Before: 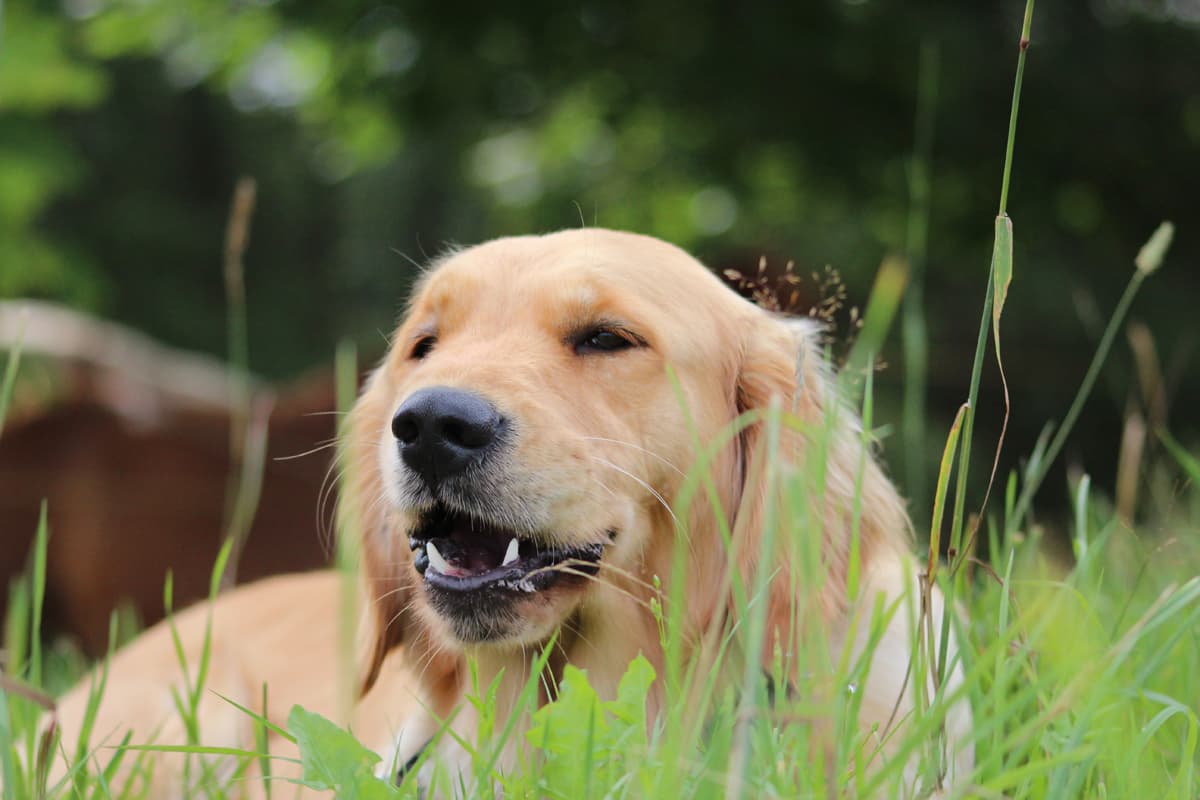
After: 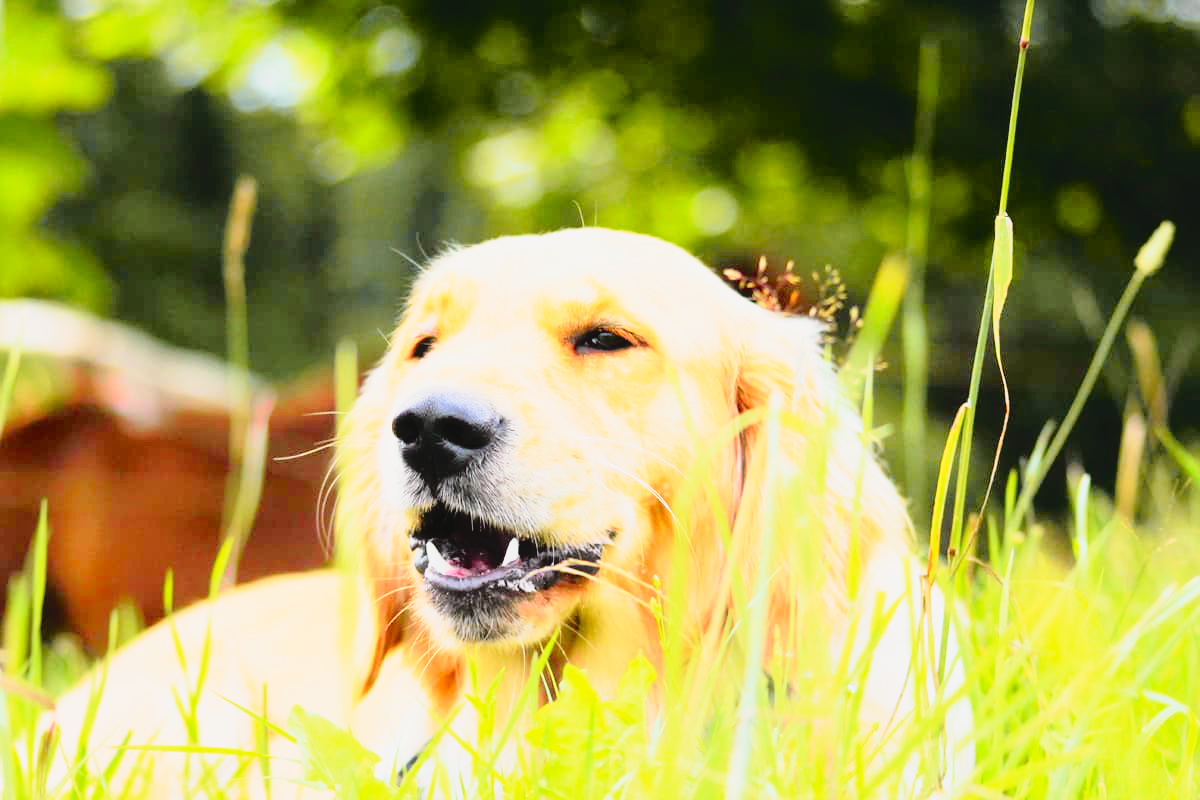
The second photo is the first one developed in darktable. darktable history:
base curve: curves: ch0 [(0, 0) (0.012, 0.01) (0.073, 0.168) (0.31, 0.711) (0.645, 0.957) (1, 1)], preserve colors none
contrast brightness saturation: brightness 0.09, saturation 0.19
tone curve: curves: ch0 [(0, 0.029) (0.168, 0.142) (0.359, 0.44) (0.469, 0.544) (0.634, 0.722) (0.858, 0.903) (1, 0.968)]; ch1 [(0, 0) (0.437, 0.453) (0.472, 0.47) (0.502, 0.502) (0.54, 0.534) (0.57, 0.592) (0.618, 0.66) (0.699, 0.749) (0.859, 0.899) (1, 1)]; ch2 [(0, 0) (0.33, 0.301) (0.421, 0.443) (0.476, 0.498) (0.505, 0.503) (0.547, 0.557) (0.586, 0.634) (0.608, 0.676) (1, 1)], color space Lab, independent channels, preserve colors none
haze removal: strength -0.05
